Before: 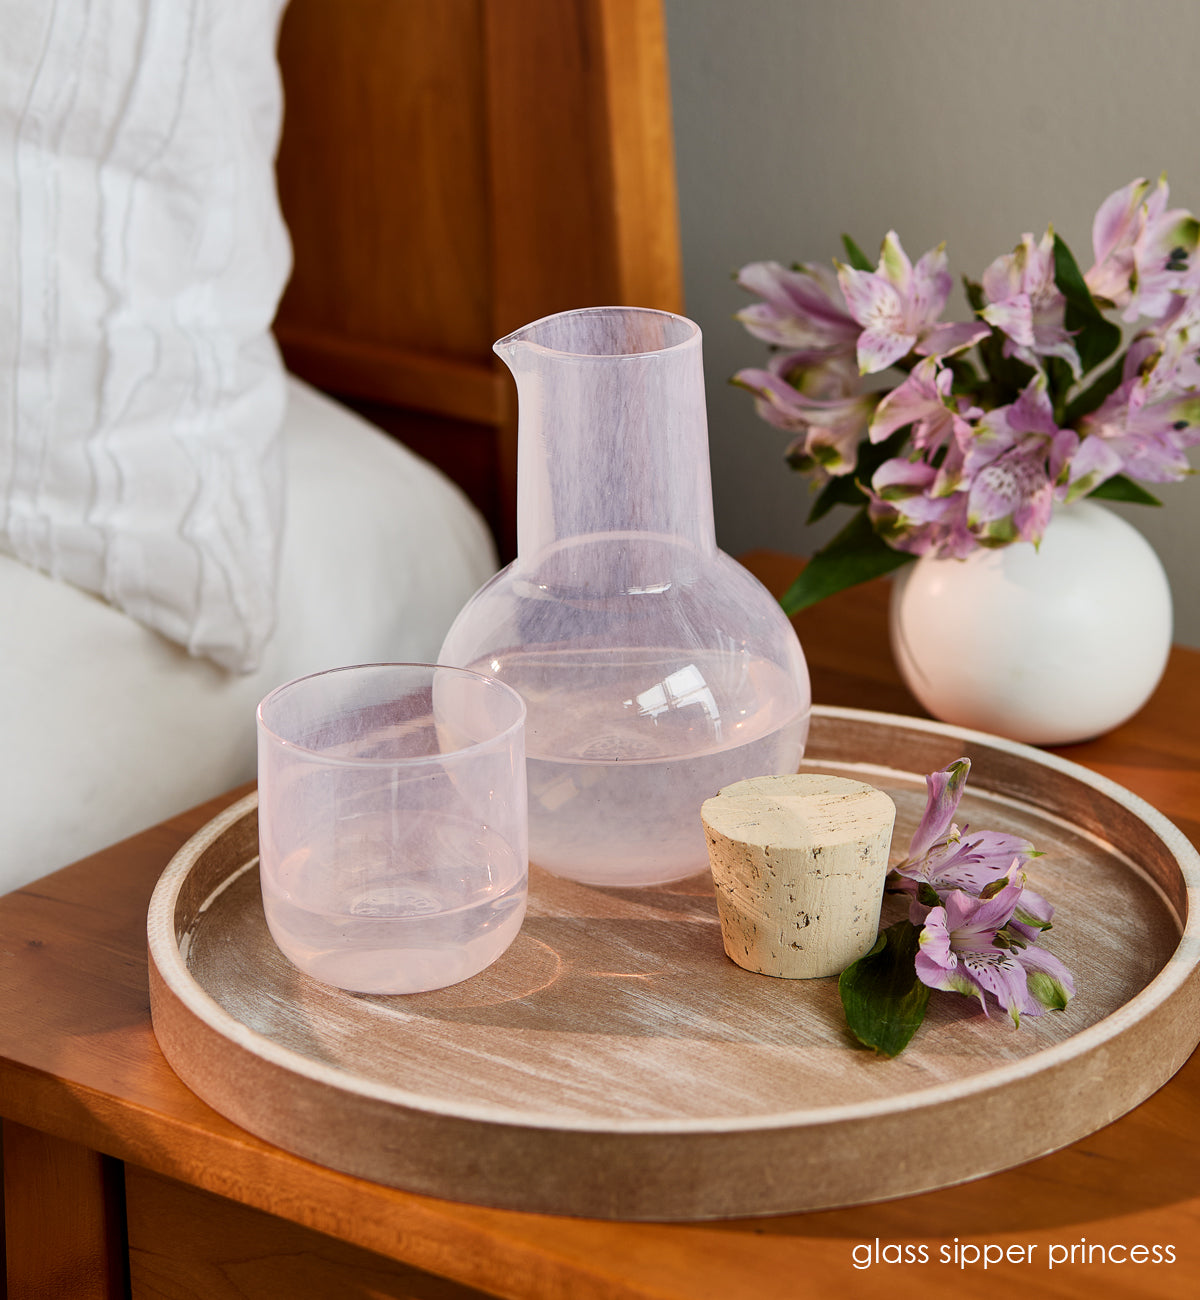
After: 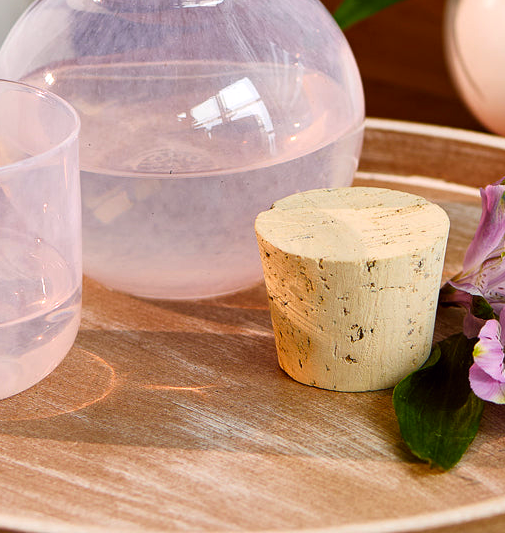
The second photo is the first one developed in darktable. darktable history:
color balance: lift [1, 1.001, 0.999, 1.001], gamma [1, 1.004, 1.007, 0.993], gain [1, 0.991, 0.987, 1.013], contrast 10%, output saturation 120%
crop: left 37.221%, top 45.169%, right 20.63%, bottom 13.777%
